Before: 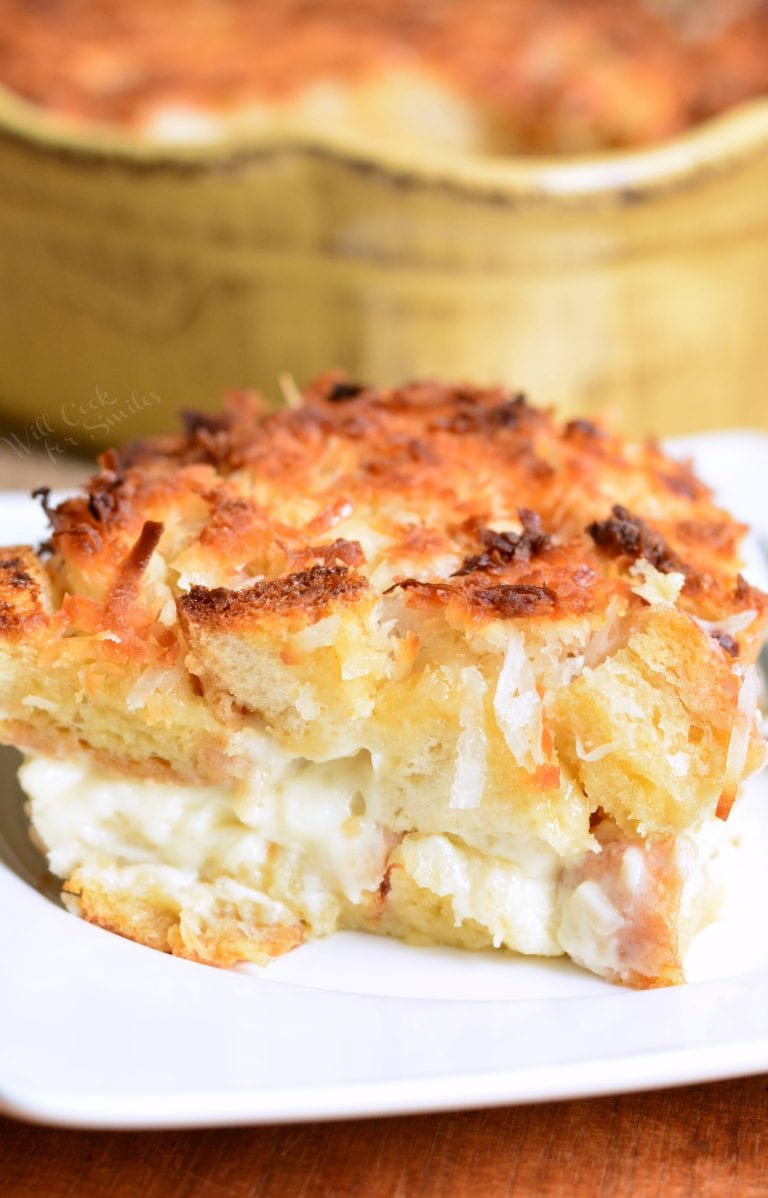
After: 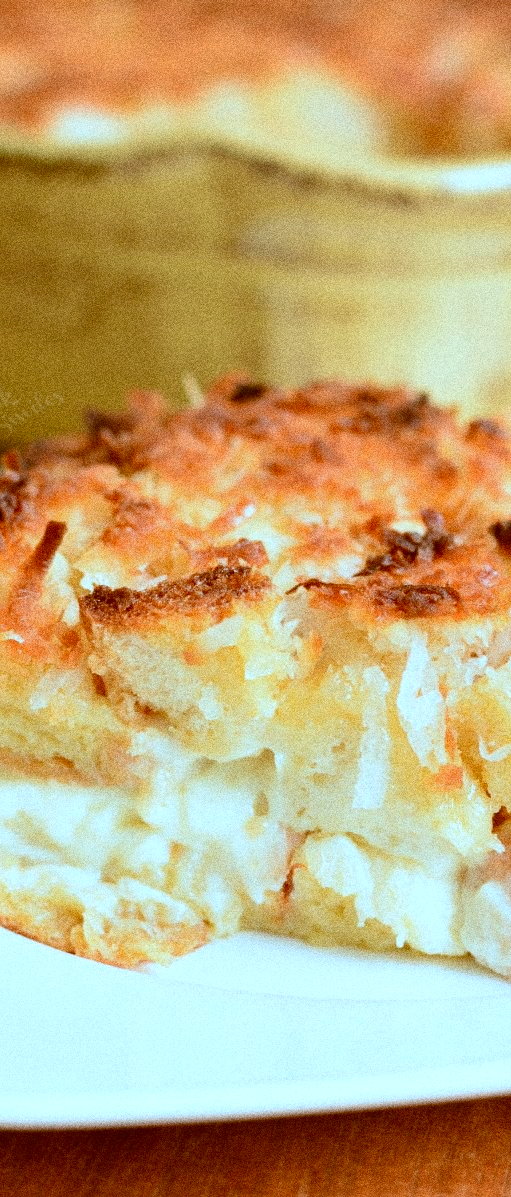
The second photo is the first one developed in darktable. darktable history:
color correction: highlights a* -14.62, highlights b* -16.22, shadows a* 10.12, shadows b* 29.4
grain: coarseness 14.49 ISO, strength 48.04%, mid-tones bias 35%
crop and rotate: left 12.673%, right 20.66%
